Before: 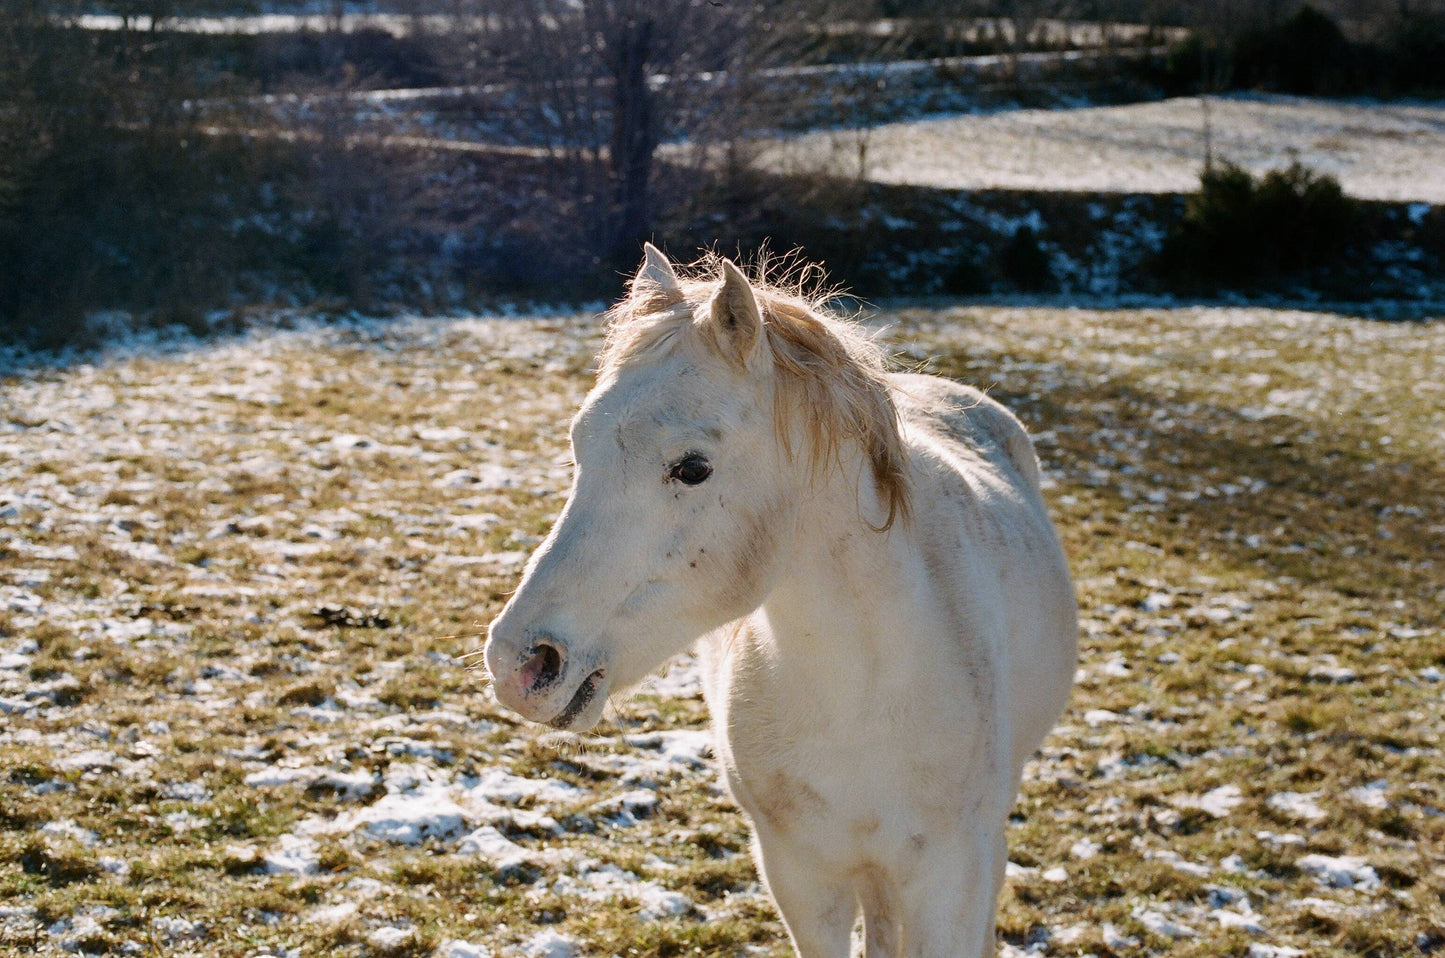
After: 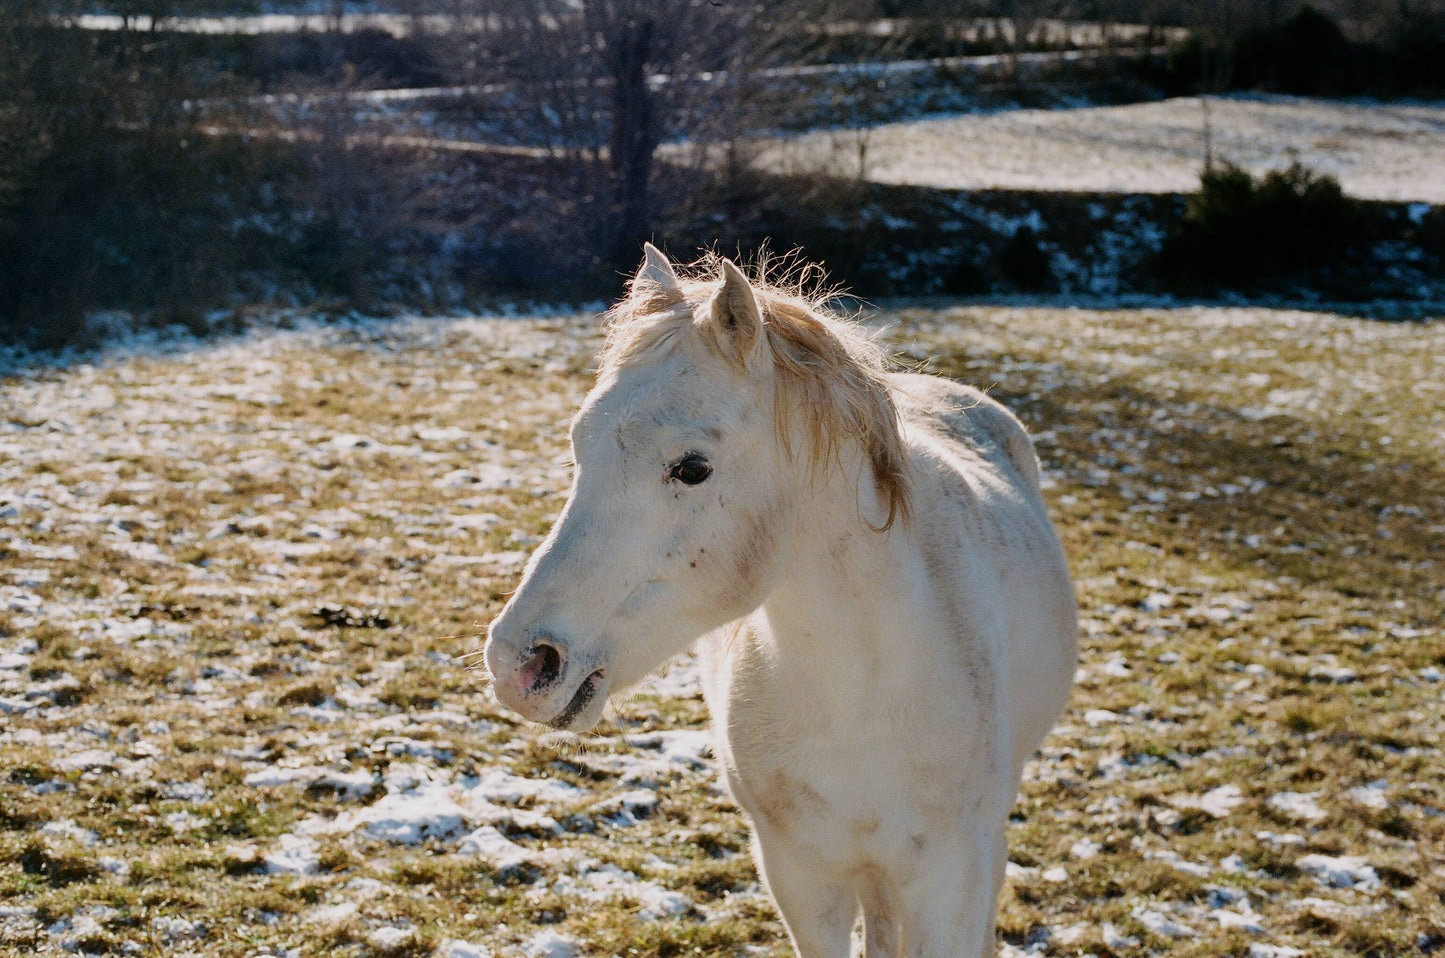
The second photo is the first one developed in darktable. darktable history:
filmic rgb: black relative exposure -14.3 EV, white relative exposure 3.35 EV, hardness 7.95, contrast 0.993
